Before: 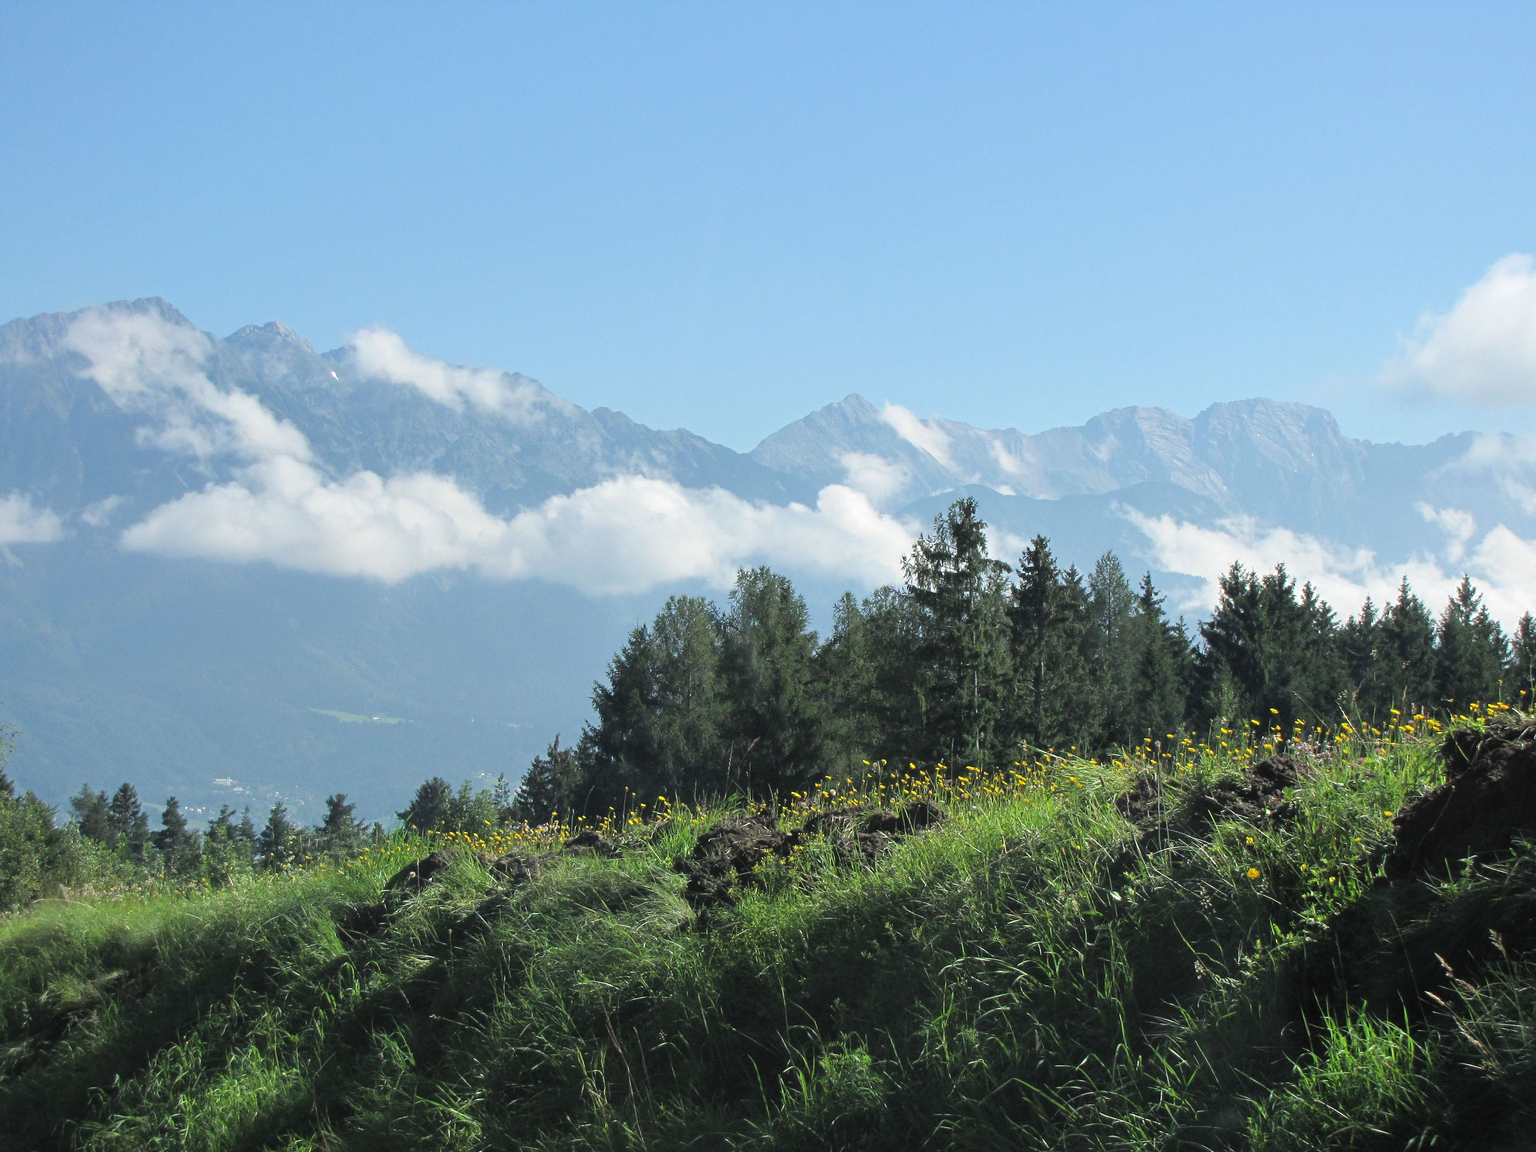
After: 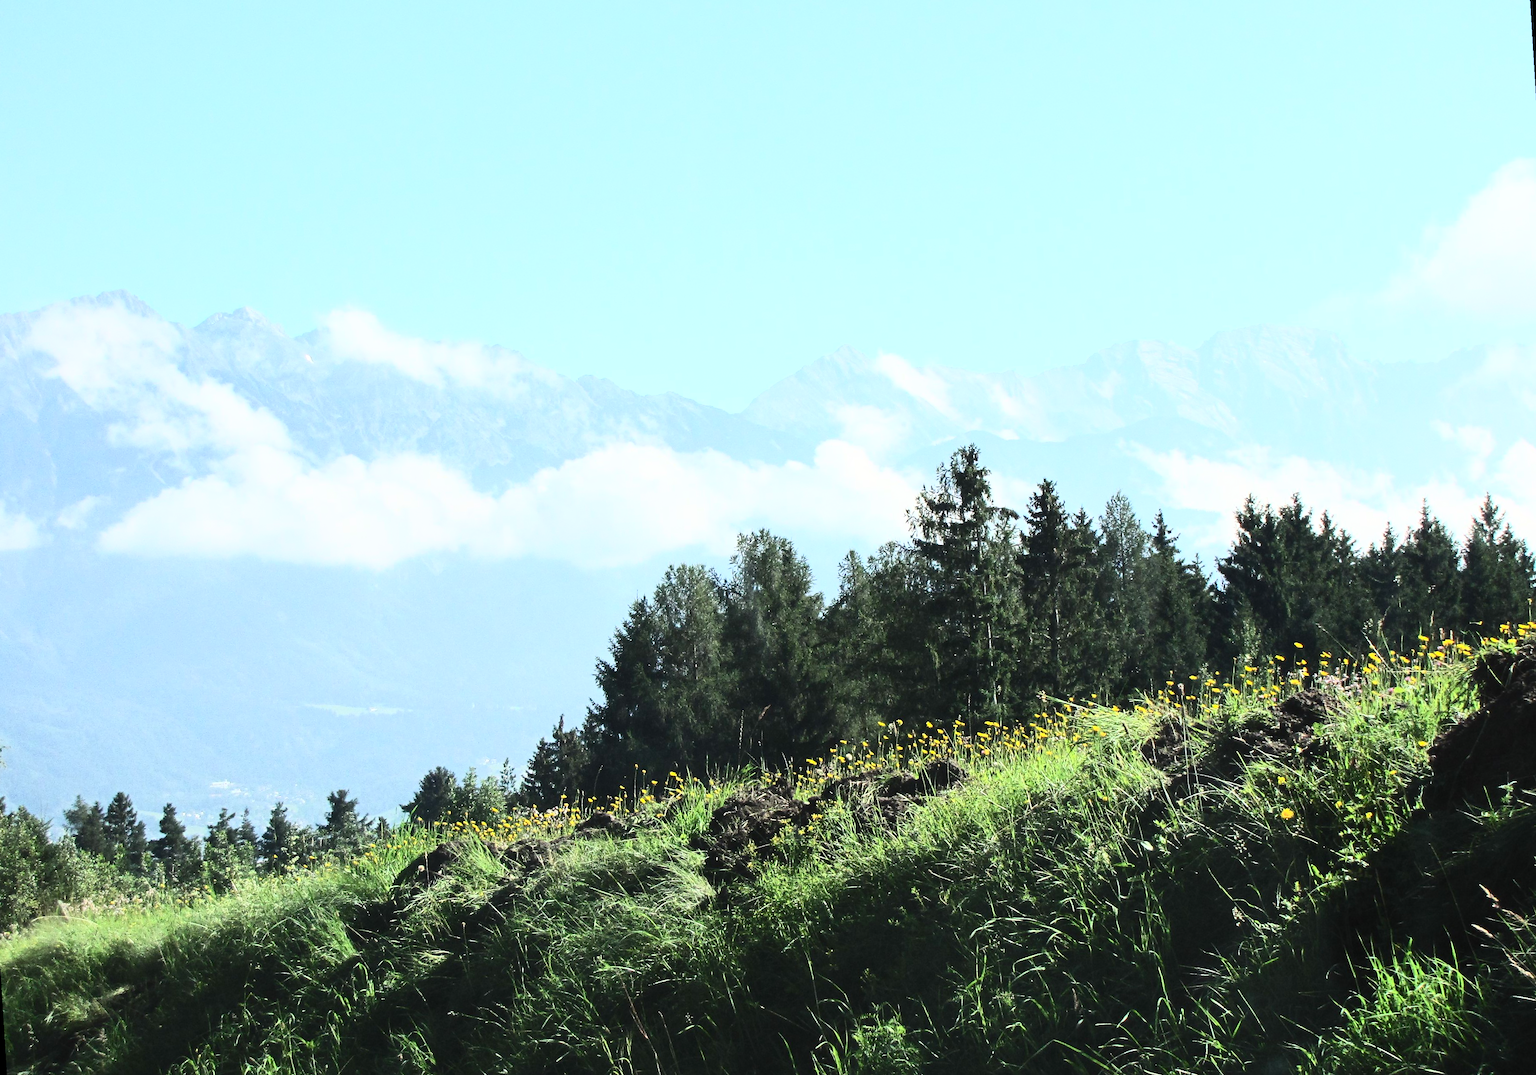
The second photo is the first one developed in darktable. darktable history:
rotate and perspective: rotation -3.52°, crop left 0.036, crop right 0.964, crop top 0.081, crop bottom 0.919
contrast brightness saturation: contrast 0.62, brightness 0.34, saturation 0.14
